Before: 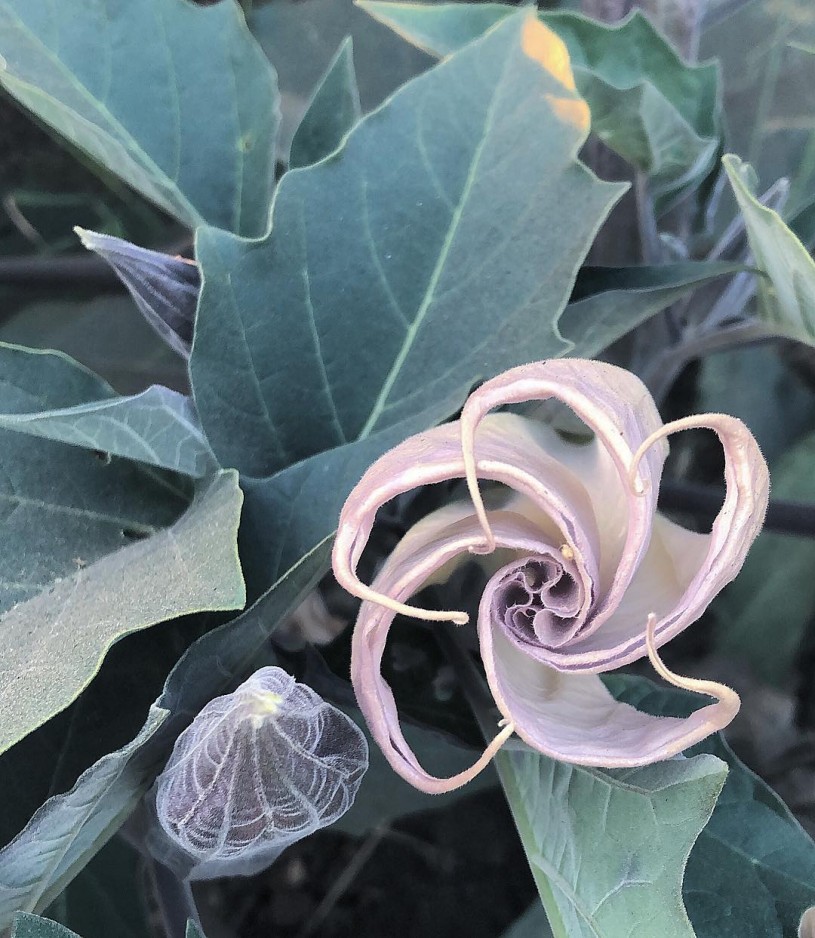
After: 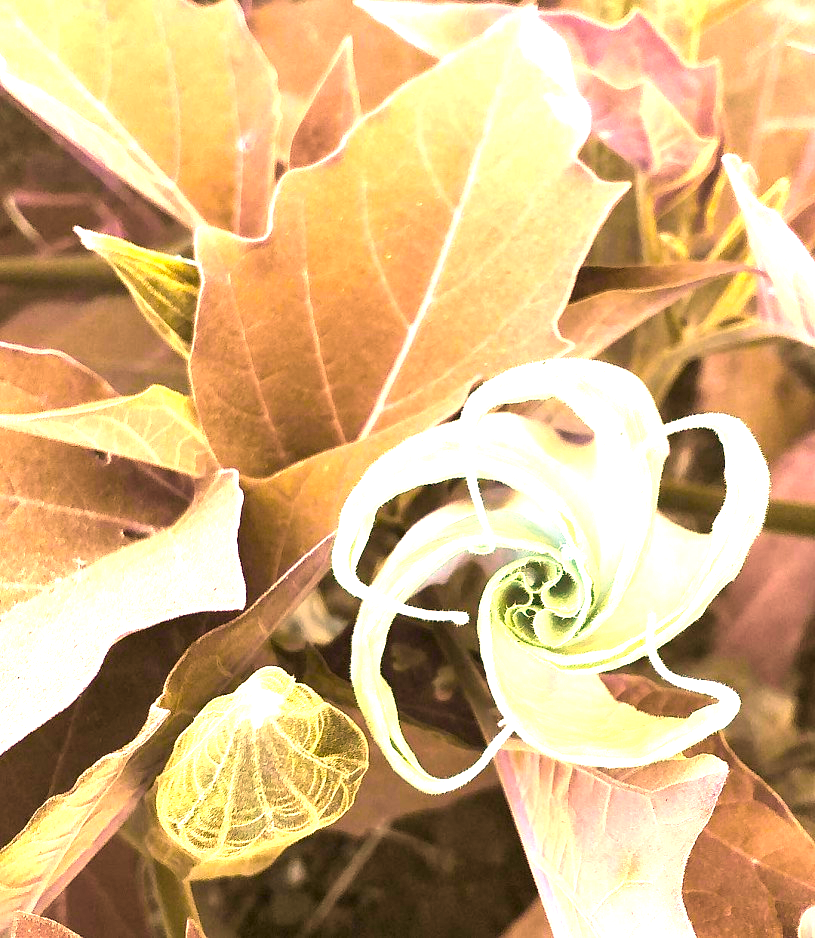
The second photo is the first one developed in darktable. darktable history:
exposure: exposure 2 EV, compensate highlight preservation false
color correction: highlights a* 17.94, highlights b* 35.39, shadows a* 1.48, shadows b* 6.42, saturation 1.01
color balance rgb: hue shift 180°, global vibrance 50%, contrast 0.32%
